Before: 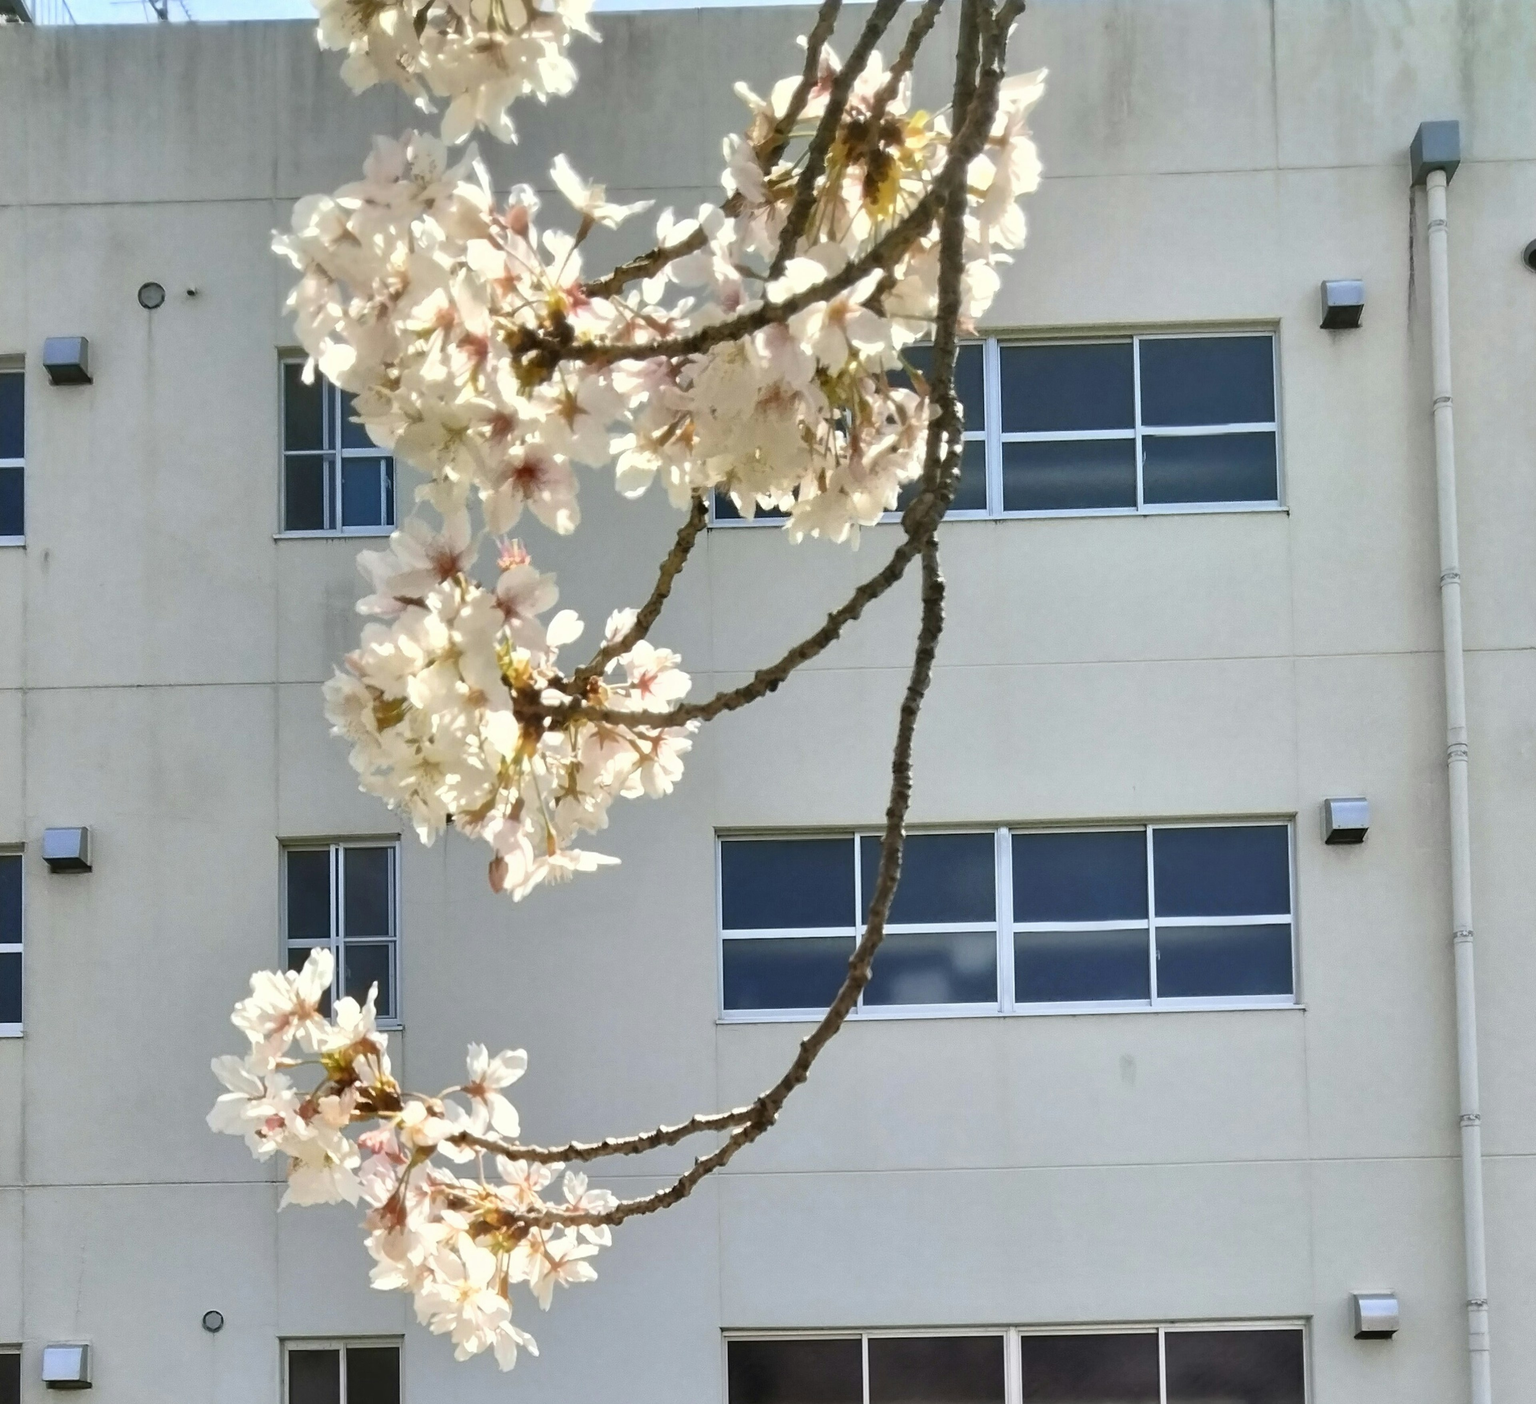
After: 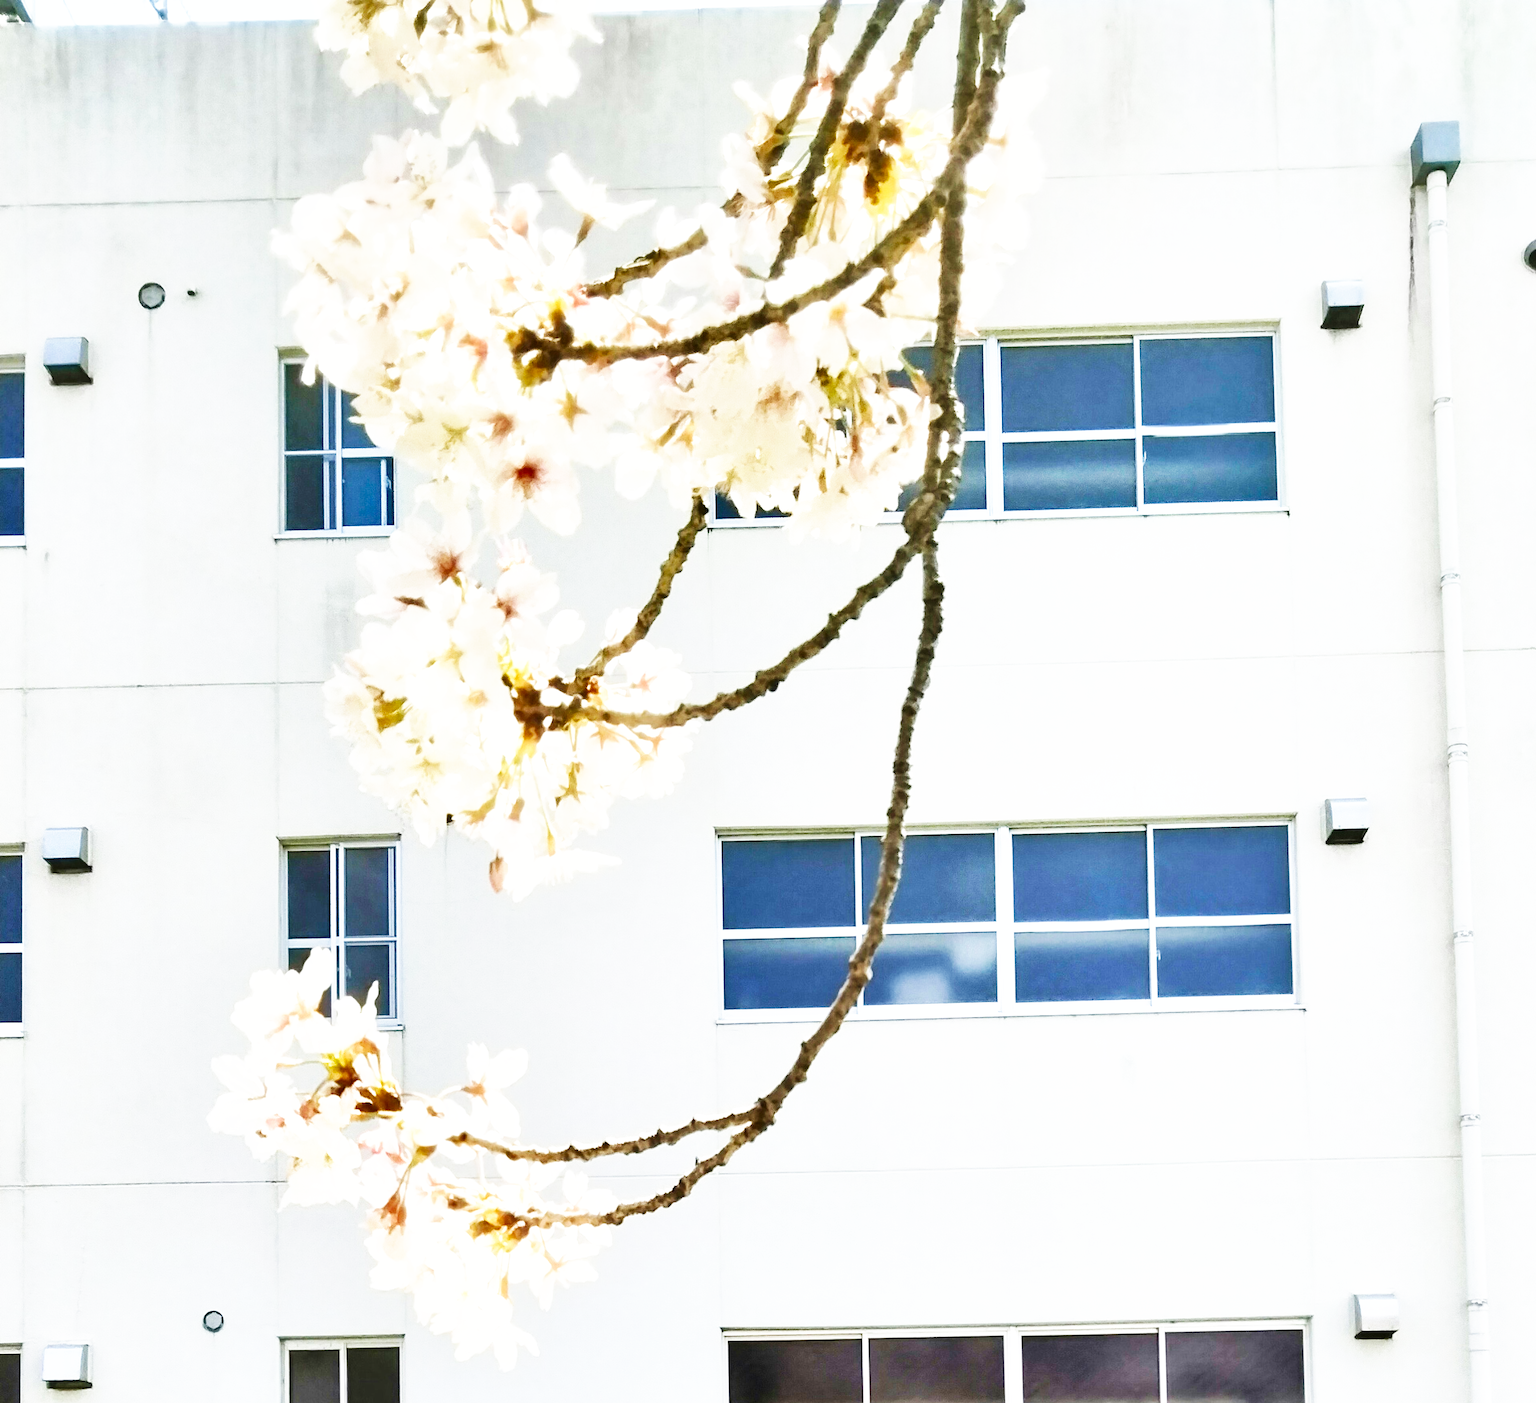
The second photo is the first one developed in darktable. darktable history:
exposure: black level correction 0, exposure 0.7 EV, compensate exposure bias true, compensate highlight preservation false
velvia: strength 17%
shadows and highlights: shadows 29.61, highlights -30.47, low approximation 0.01, soften with gaussian
base curve: curves: ch0 [(0, 0) (0.007, 0.004) (0.027, 0.03) (0.046, 0.07) (0.207, 0.54) (0.442, 0.872) (0.673, 0.972) (1, 1)], preserve colors none
